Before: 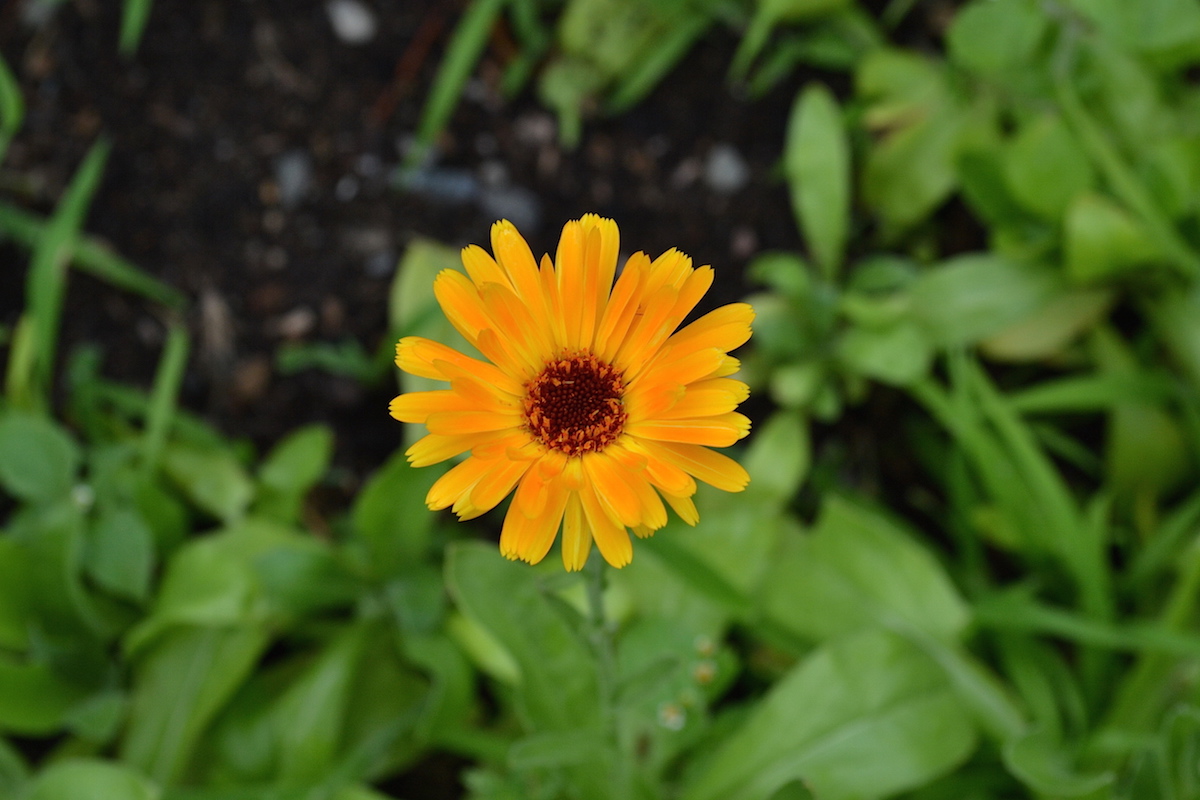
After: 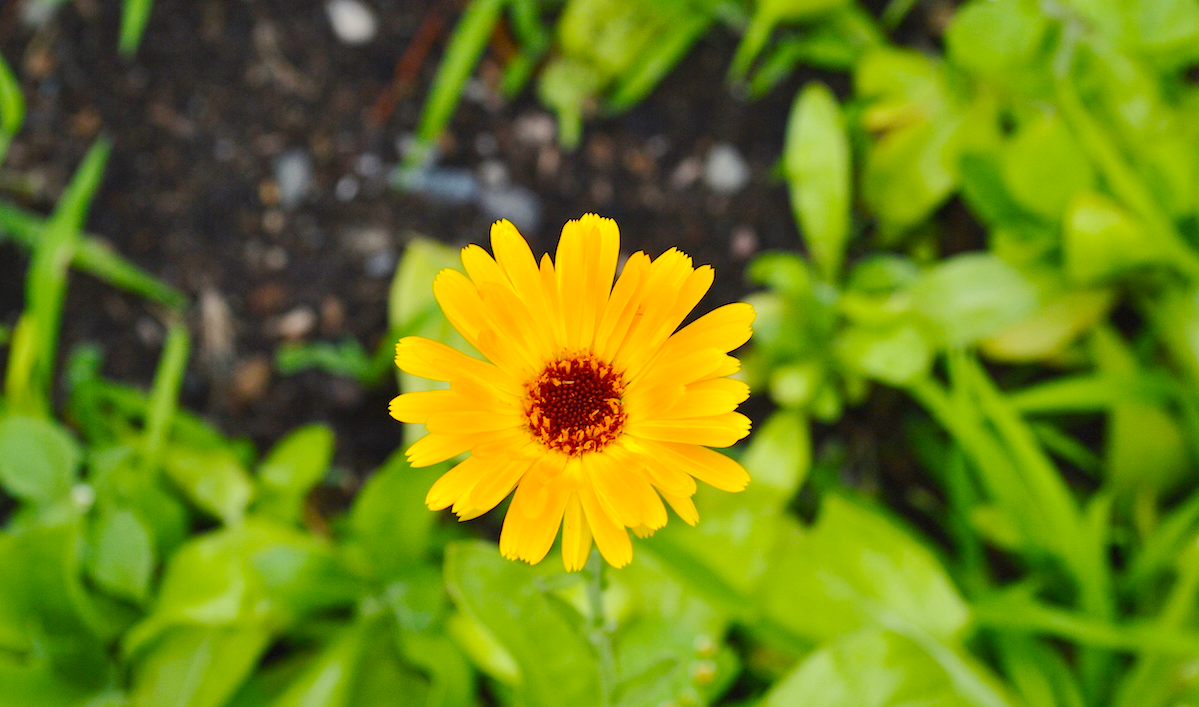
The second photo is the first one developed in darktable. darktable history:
color balance rgb: highlights gain › chroma 3.072%, highlights gain › hue 71.71°, perceptual saturation grading › global saturation 30.069%, global vibrance 3.256%
base curve: curves: ch0 [(0, 0) (0.158, 0.273) (0.879, 0.895) (1, 1)], preserve colors none
crop and rotate: top 0%, bottom 11.527%
exposure: exposure 0.661 EV, compensate exposure bias true, compensate highlight preservation false
